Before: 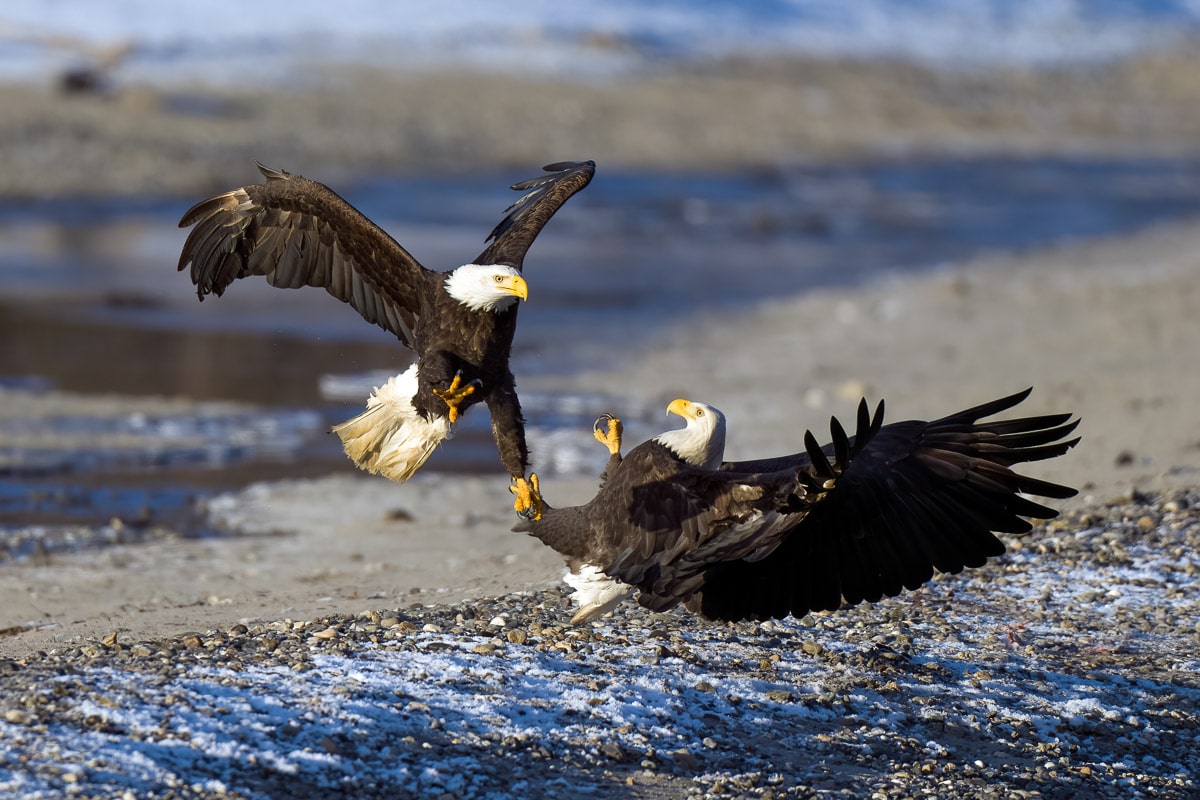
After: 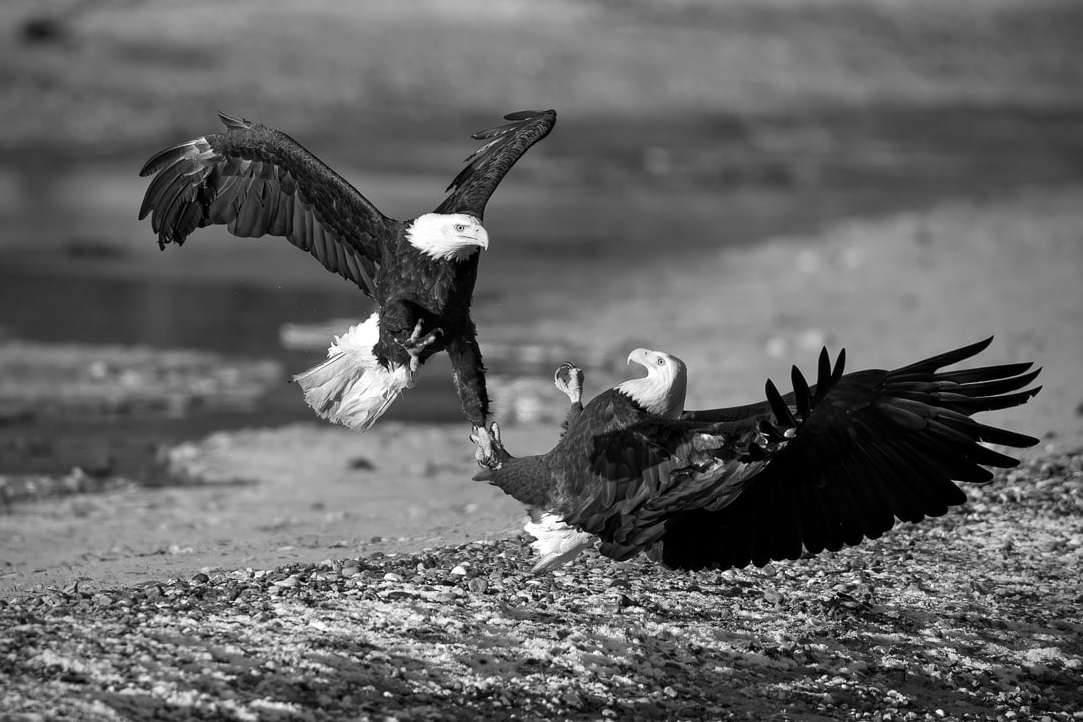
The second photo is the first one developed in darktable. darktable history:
vignetting: brightness -0.629, saturation -0.007, center (-0.028, 0.239)
contrast equalizer: octaves 7, y [[0.5, 0.502, 0.506, 0.511, 0.52, 0.537], [0.5 ×6], [0.505, 0.509, 0.518, 0.534, 0.553, 0.561], [0 ×6], [0 ×6]]
crop: left 3.305%, top 6.436%, right 6.389%, bottom 3.258%
exposure: compensate highlight preservation false
monochrome: on, module defaults
